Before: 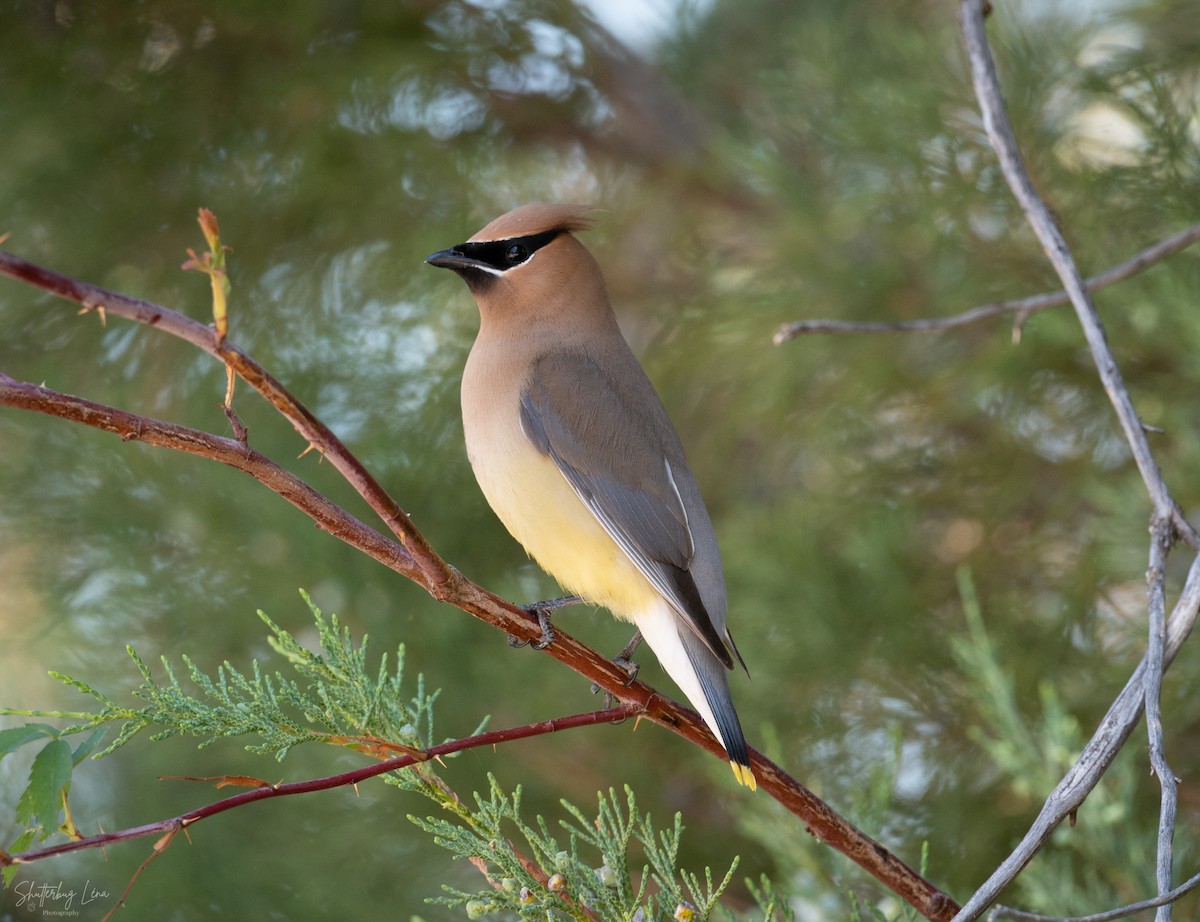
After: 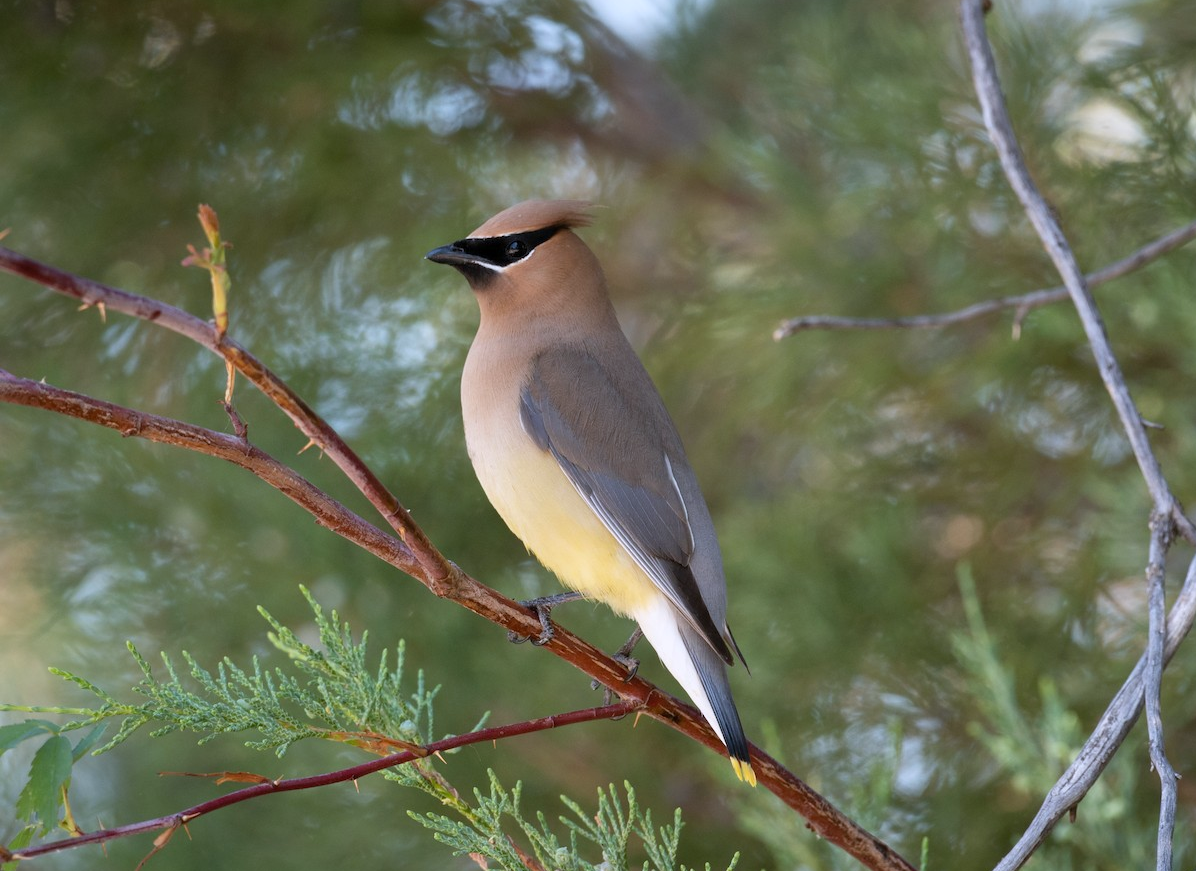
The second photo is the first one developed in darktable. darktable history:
white balance: red 0.984, blue 1.059
crop: top 0.448%, right 0.264%, bottom 5.045%
